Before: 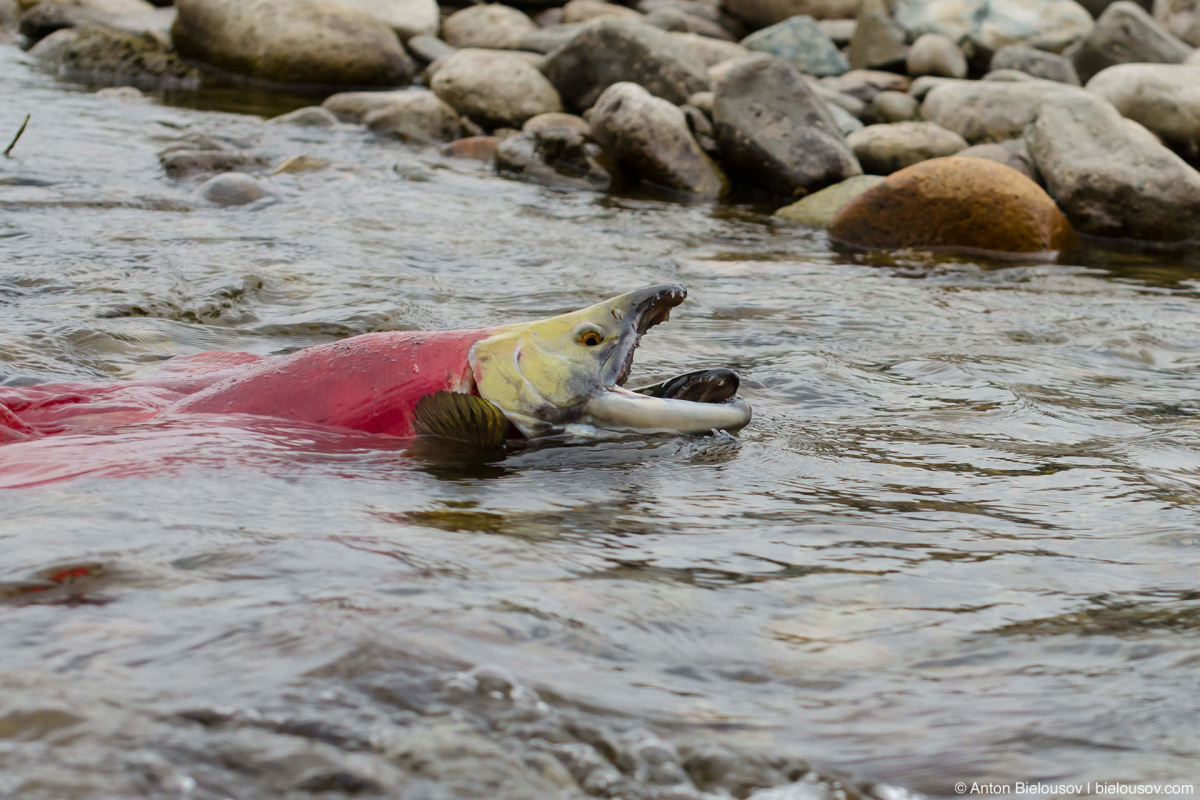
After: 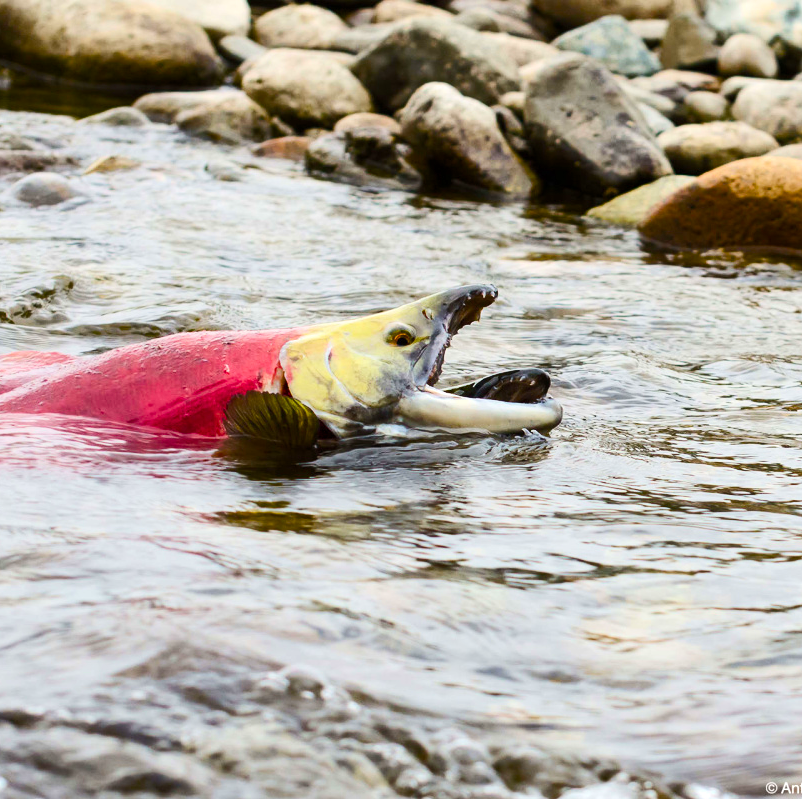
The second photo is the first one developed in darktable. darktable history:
tone equalizer: -8 EV 0.011 EV, -7 EV -0.021 EV, -6 EV 0.015 EV, -5 EV 0.023 EV, -4 EV 0.309 EV, -3 EV 0.669 EV, -2 EV 0.56 EV, -1 EV 0.171 EV, +0 EV 0.014 EV, edges refinement/feathering 500, mask exposure compensation -1.57 EV, preserve details no
crop and rotate: left 15.808%, right 17.342%
color balance rgb: perceptual saturation grading › global saturation 20%, perceptual saturation grading › highlights -25.262%, perceptual saturation grading › shadows 49.344%, perceptual brilliance grading › highlights 6.269%, perceptual brilliance grading › mid-tones 18.038%, perceptual brilliance grading › shadows -5.48%, global vibrance 20%
